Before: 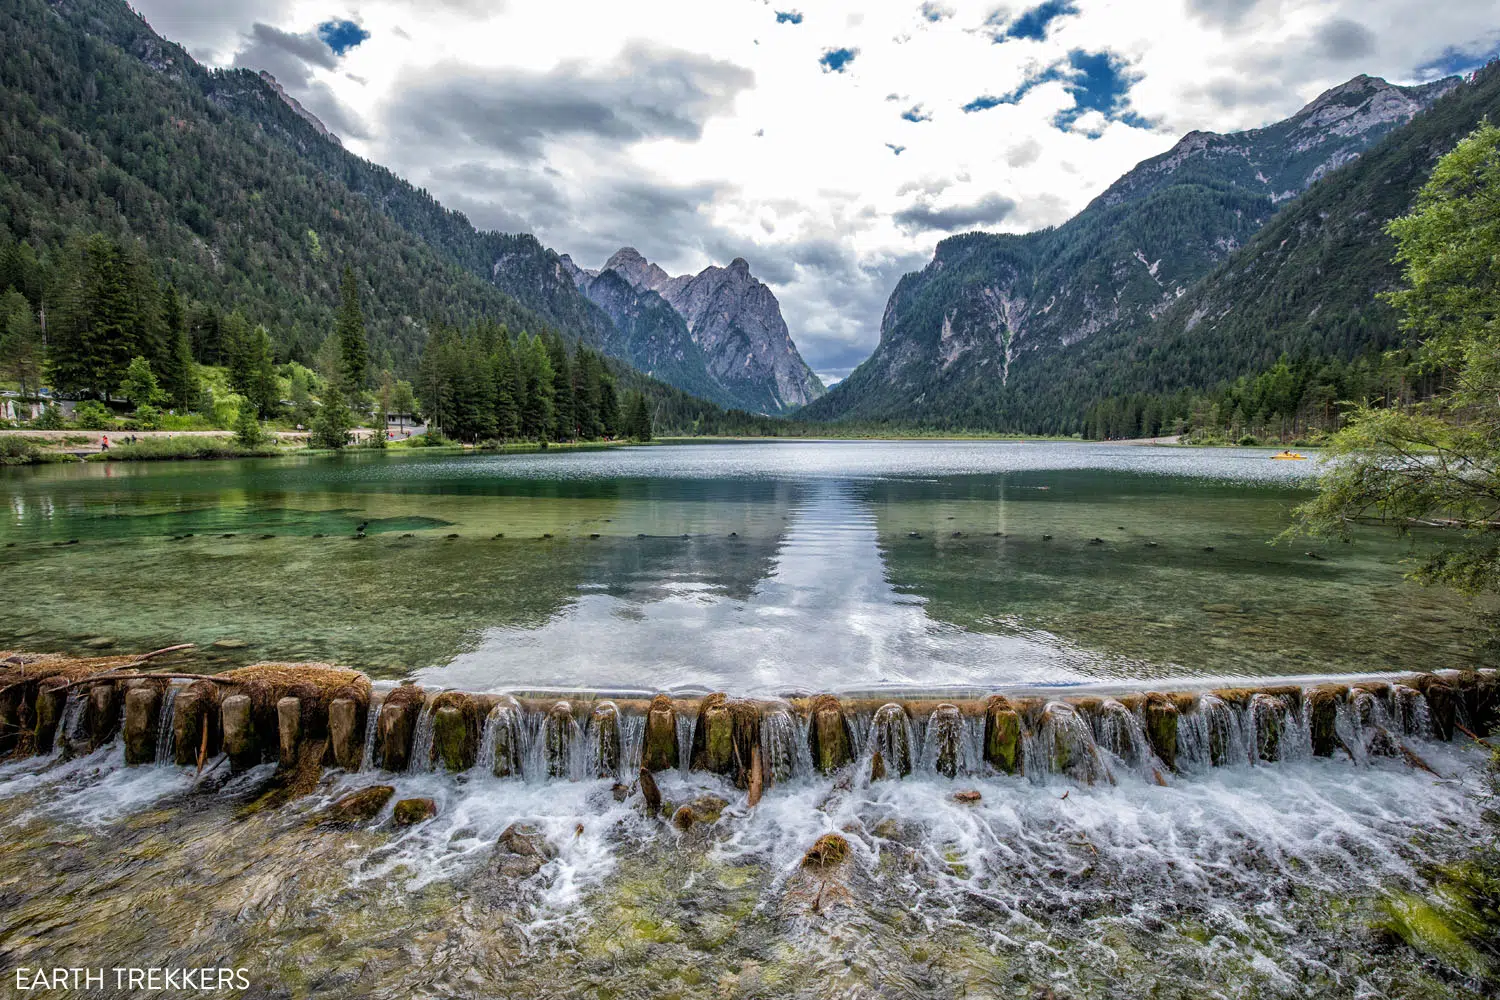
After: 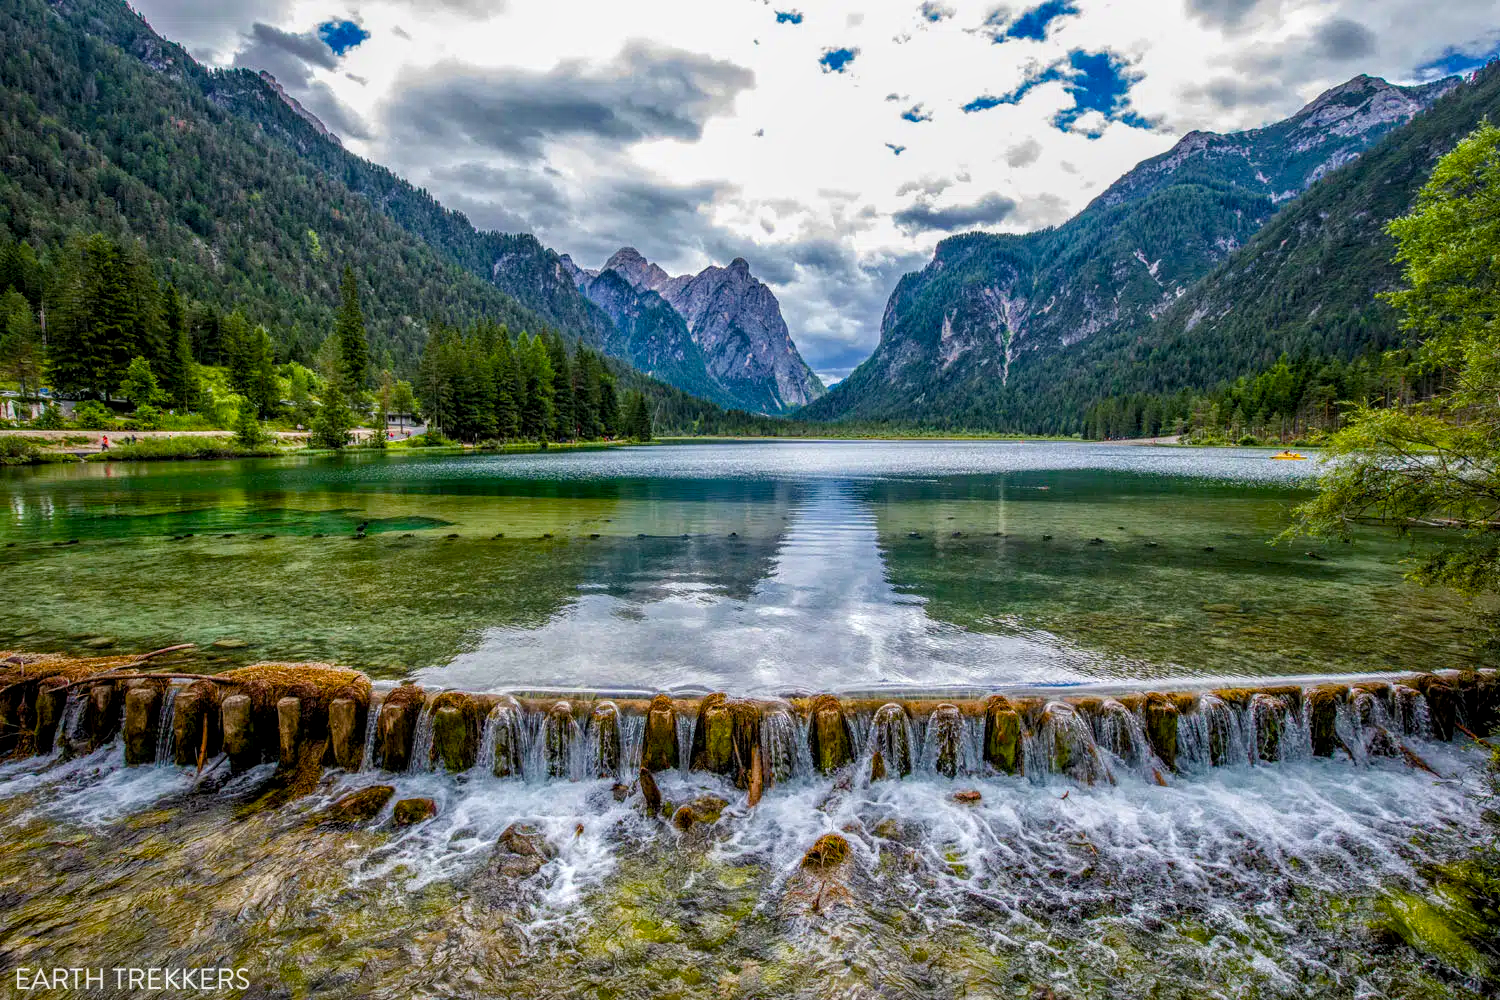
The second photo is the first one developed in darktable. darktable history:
local contrast: highlights 3%, shadows 3%, detail 133%
color balance rgb: linear chroma grading › global chroma 14.59%, perceptual saturation grading › global saturation 21.083%, perceptual saturation grading › highlights -19.7%, perceptual saturation grading › shadows 29.436%, perceptual brilliance grading › global brilliance 2.661%, perceptual brilliance grading › highlights -2.457%, perceptual brilliance grading › shadows 2.779%, global vibrance 25.028%, contrast 9.842%
levels: black 8.52%
shadows and highlights: radius 121.83, shadows 21.89, white point adjustment -9.54, highlights -13.24, soften with gaussian
